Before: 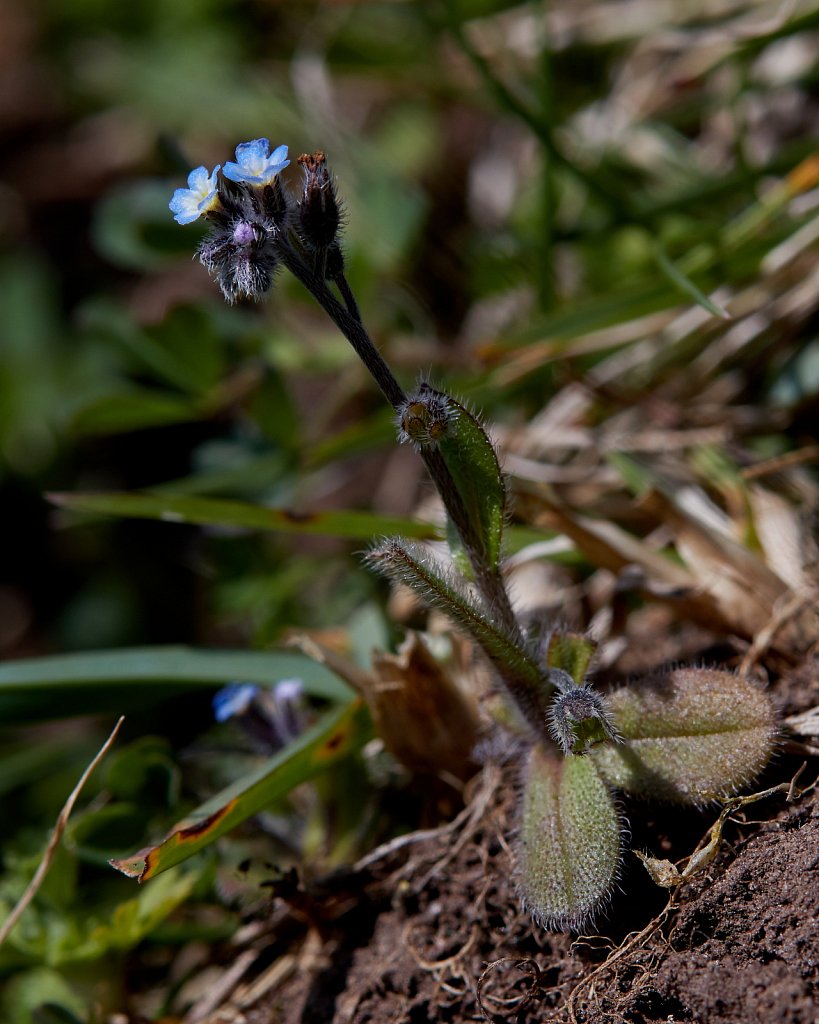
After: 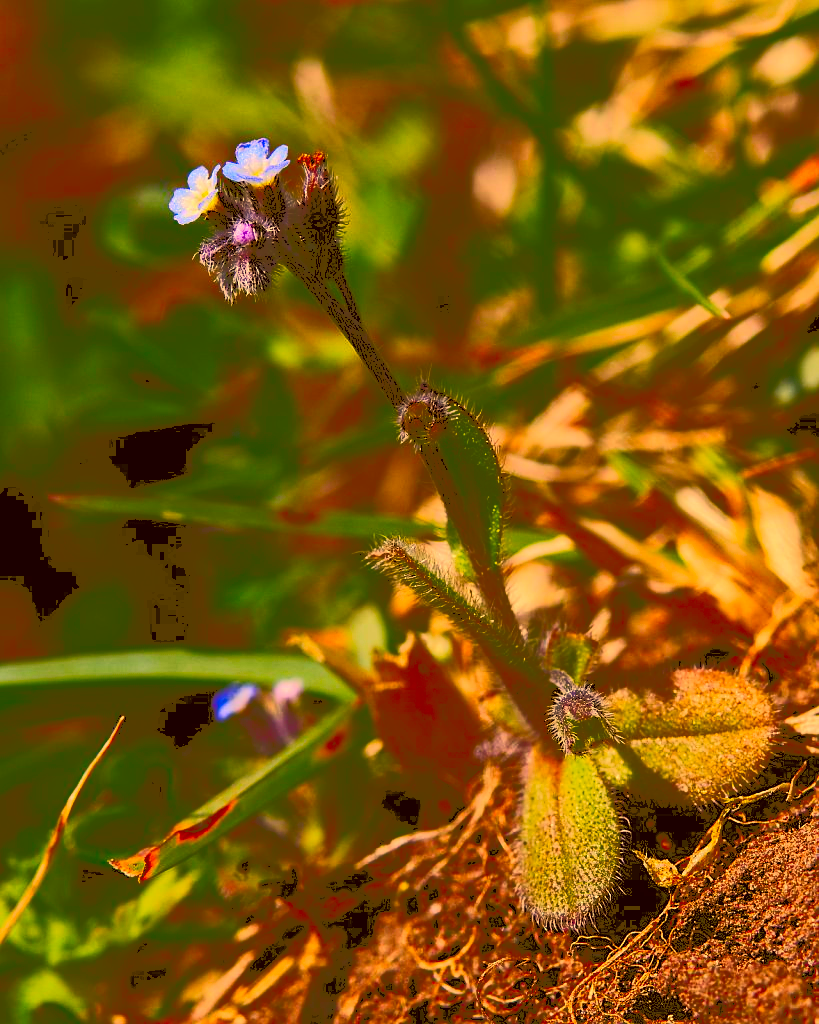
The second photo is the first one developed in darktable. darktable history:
contrast brightness saturation: contrast 0.404, brightness 0.1, saturation 0.211
sharpen: radius 1.558, amount 0.36, threshold 1.152
tone curve: curves: ch0 [(0, 0) (0.003, 0.277) (0.011, 0.277) (0.025, 0.279) (0.044, 0.282) (0.069, 0.286) (0.1, 0.289) (0.136, 0.294) (0.177, 0.318) (0.224, 0.345) (0.277, 0.379) (0.335, 0.425) (0.399, 0.481) (0.468, 0.542) (0.543, 0.594) (0.623, 0.662) (0.709, 0.731) (0.801, 0.792) (0.898, 0.851) (1, 1)], color space Lab, independent channels, preserve colors none
color balance rgb: shadows lift › hue 86.79°, perceptual saturation grading › global saturation -0.102%, perceptual saturation grading › highlights -25.64%, perceptual saturation grading › shadows 29.576%, perceptual brilliance grading › mid-tones 10.881%, perceptual brilliance grading › shadows 15.321%
color correction: highlights a* 10.87, highlights b* 30.41, shadows a* 2.87, shadows b* 17.15, saturation 1.75
